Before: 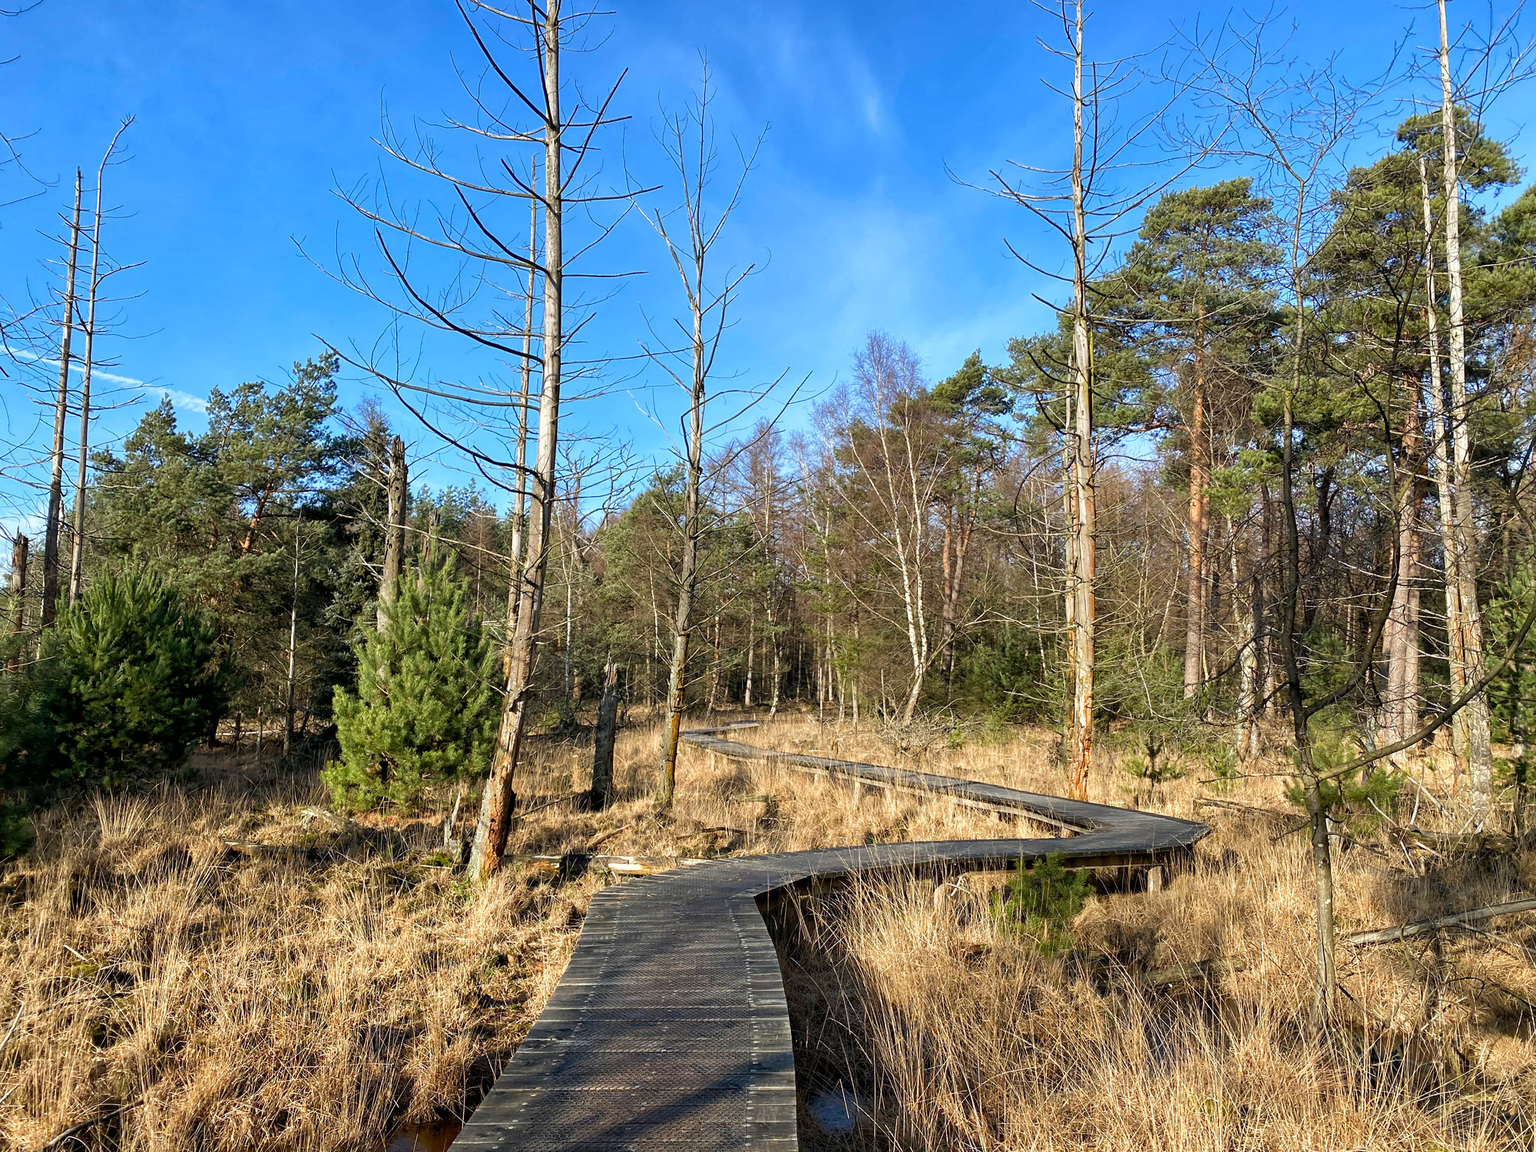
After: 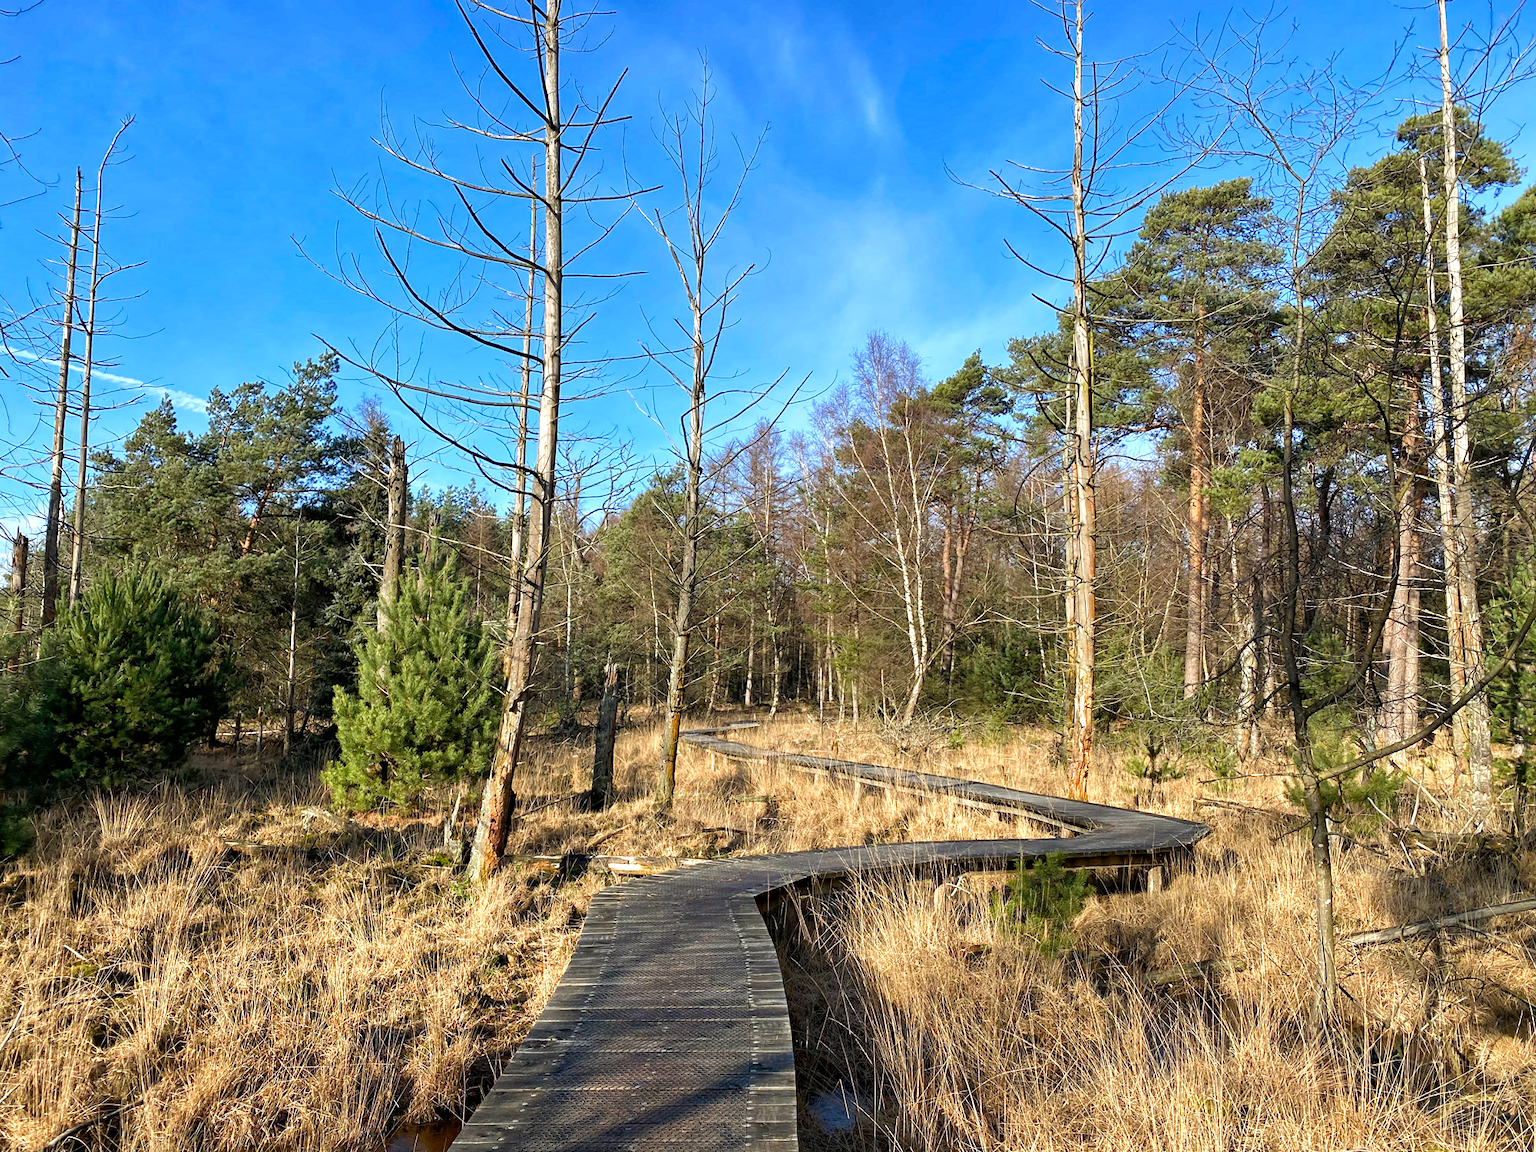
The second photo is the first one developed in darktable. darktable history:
exposure: exposure 0.202 EV, compensate highlight preservation false
haze removal: adaptive false
